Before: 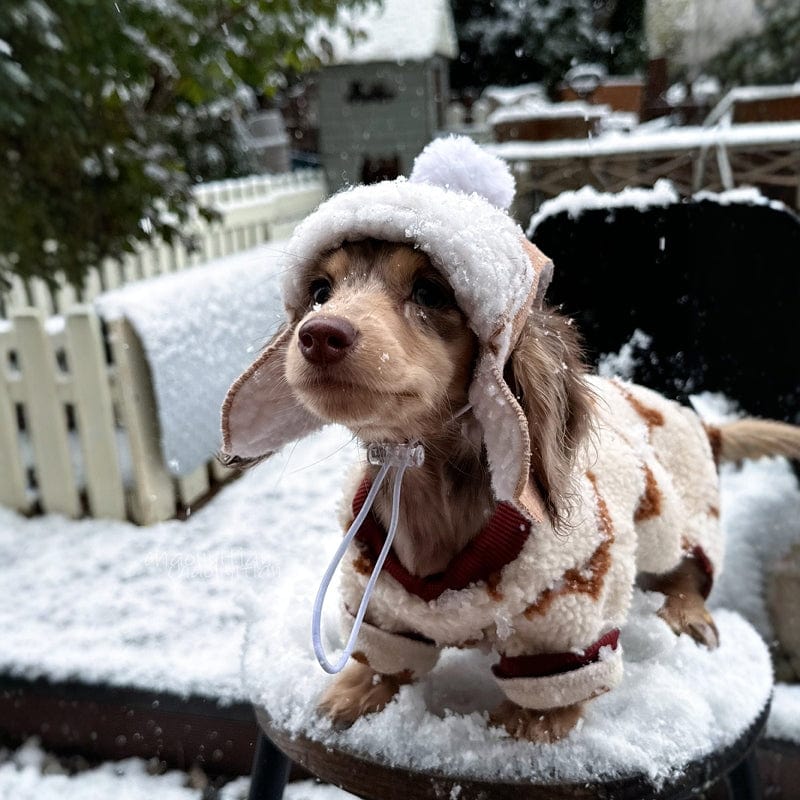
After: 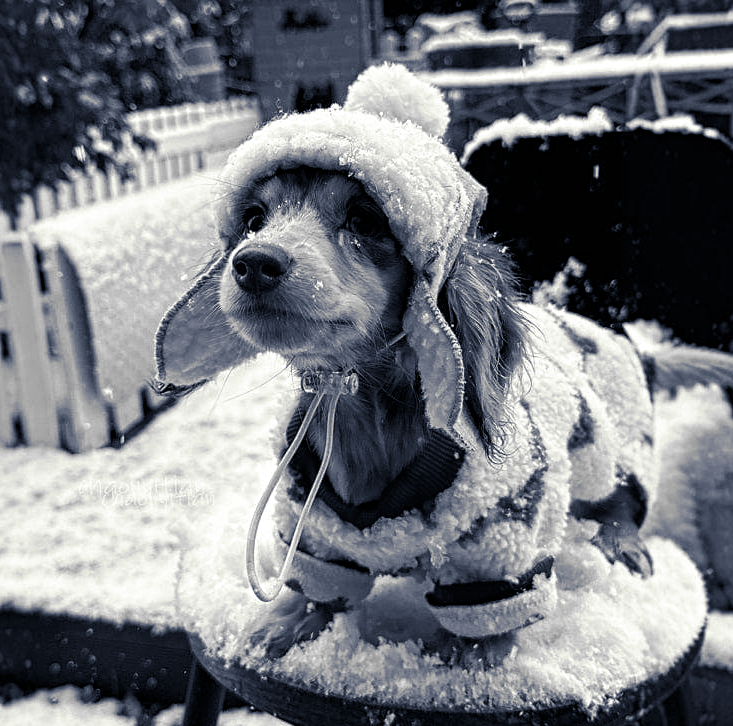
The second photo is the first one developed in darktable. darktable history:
white balance: red 0.926, green 1.003, blue 1.133
split-toning: shadows › hue 230.4°
crop and rotate: left 8.262%, top 9.226%
exposure: compensate highlight preservation false
monochrome: on, module defaults
base curve: curves: ch0 [(0, 0) (0.297, 0.298) (1, 1)], preserve colors none
contrast equalizer: y [[0.5, 0.5, 0.5, 0.539, 0.64, 0.611], [0.5 ×6], [0.5 ×6], [0 ×6], [0 ×6]]
